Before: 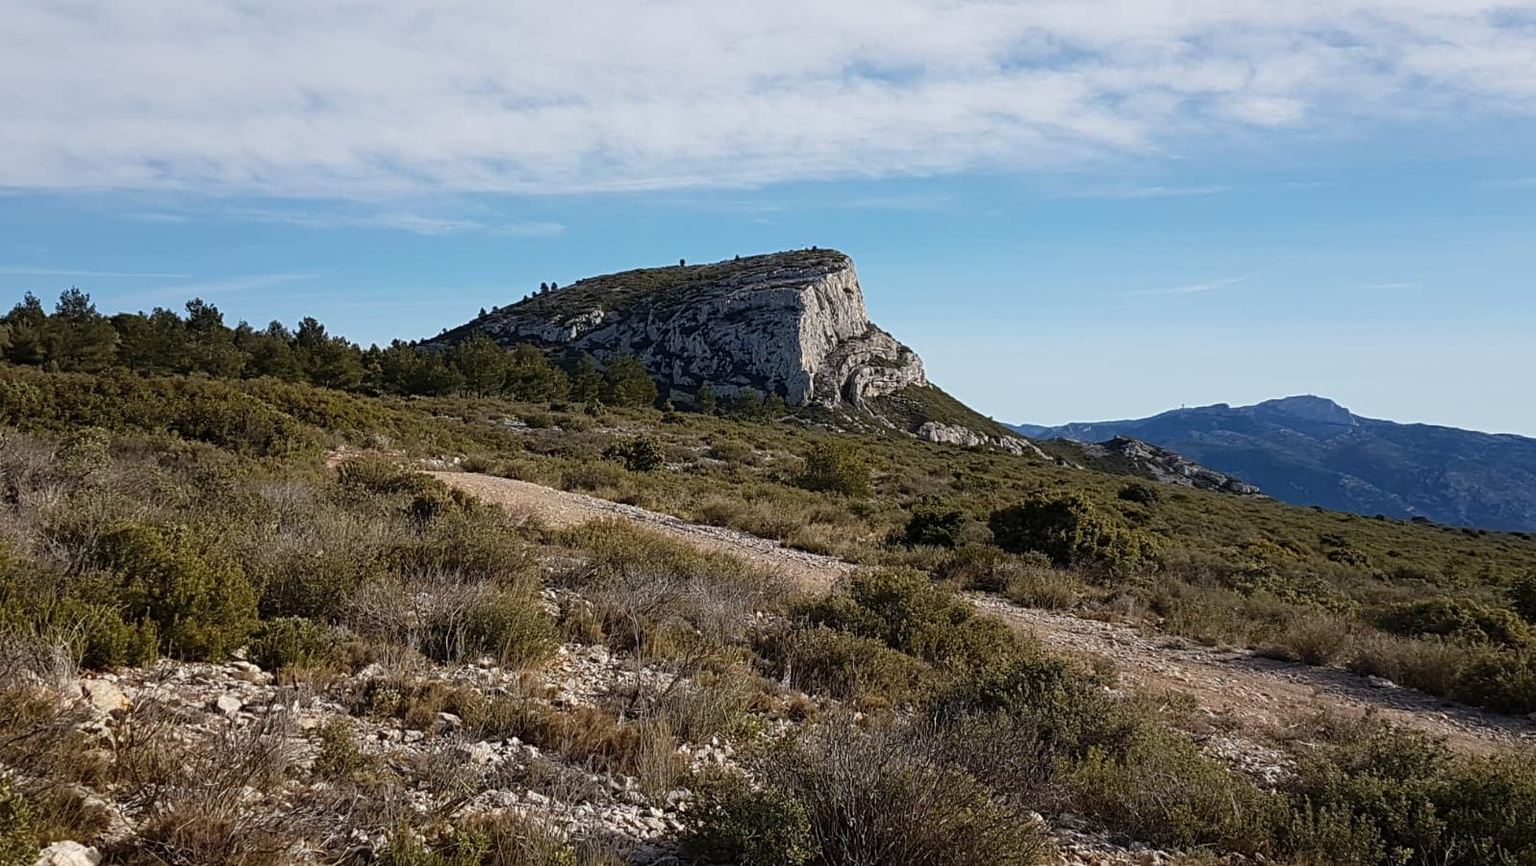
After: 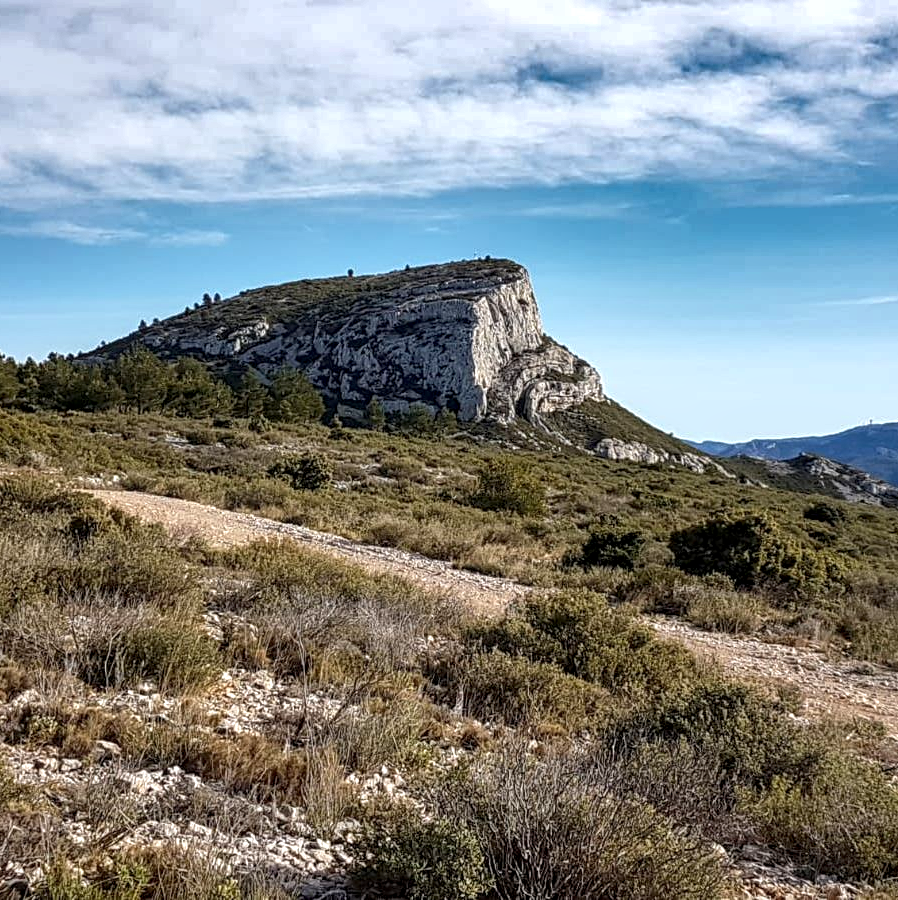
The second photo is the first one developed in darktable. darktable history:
local contrast: detail 130%
exposure: black level correction 0.001, exposure 0.5 EV, compensate exposure bias true, compensate highlight preservation false
crop and rotate: left 22.516%, right 21.234%
shadows and highlights: radius 100.41, shadows 50.55, highlights -64.36, highlights color adjustment 49.82%, soften with gaussian
